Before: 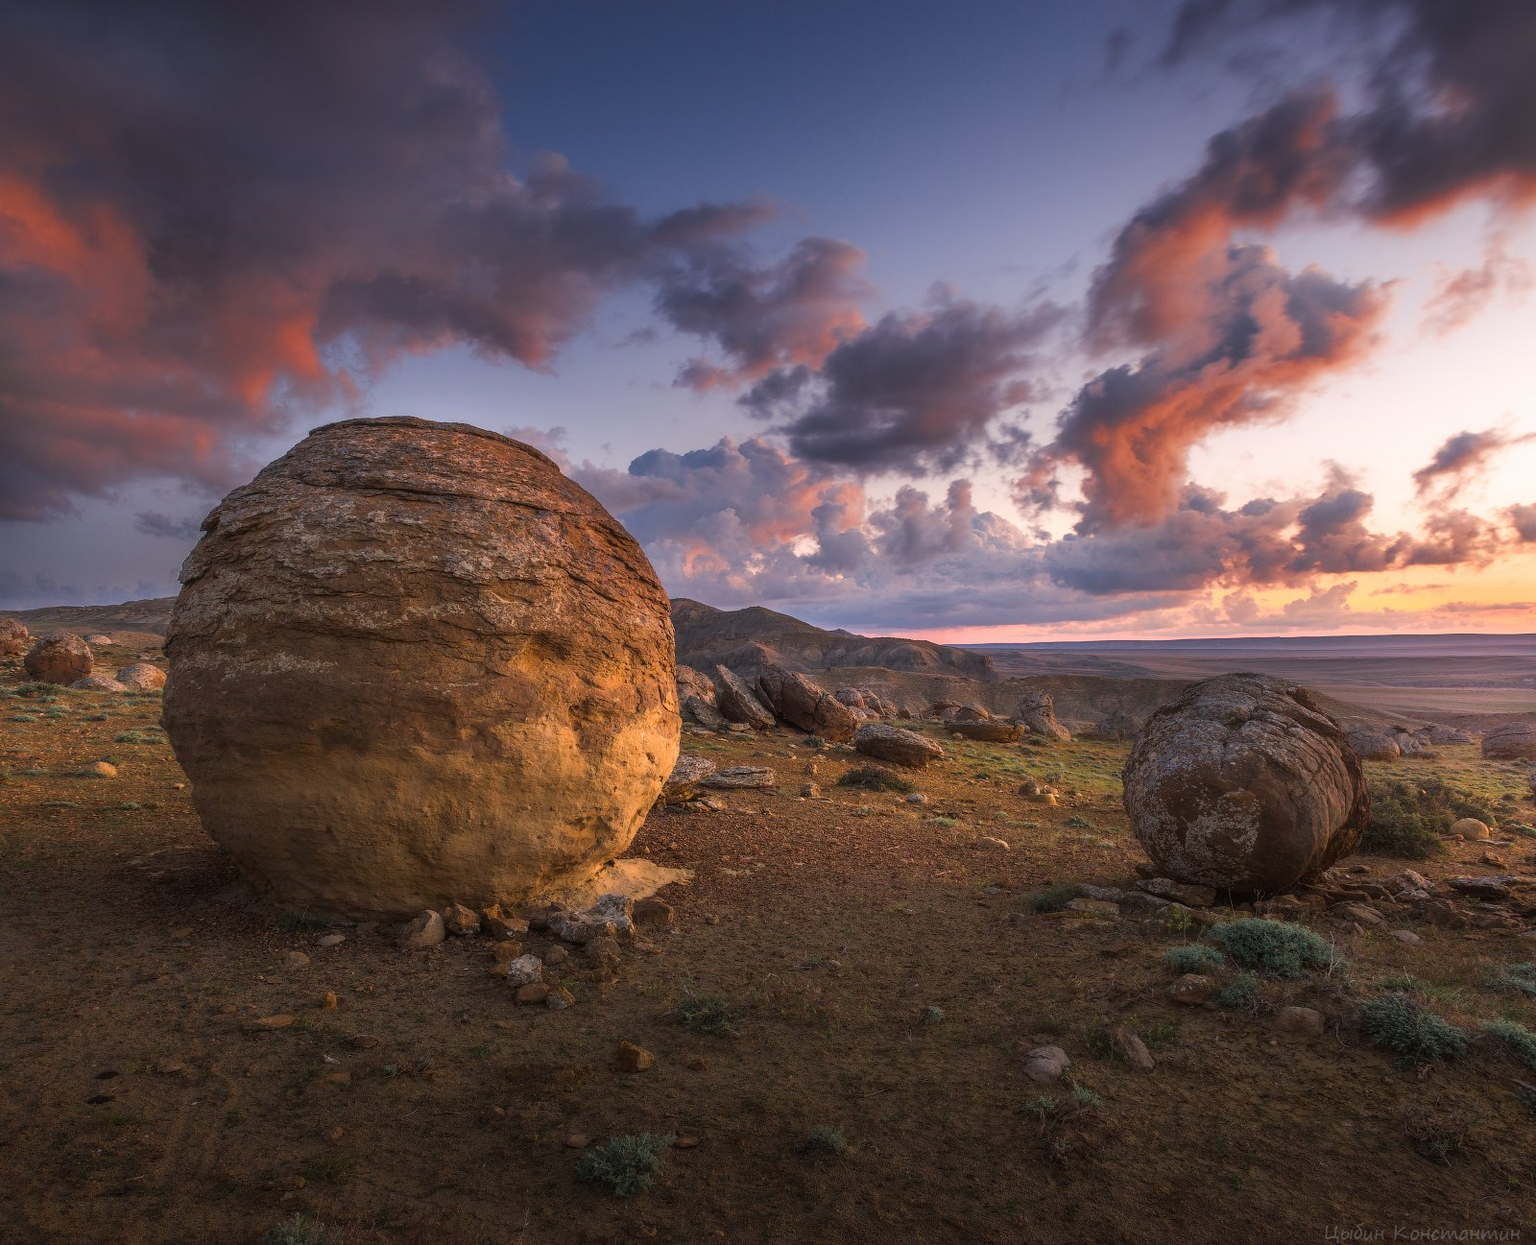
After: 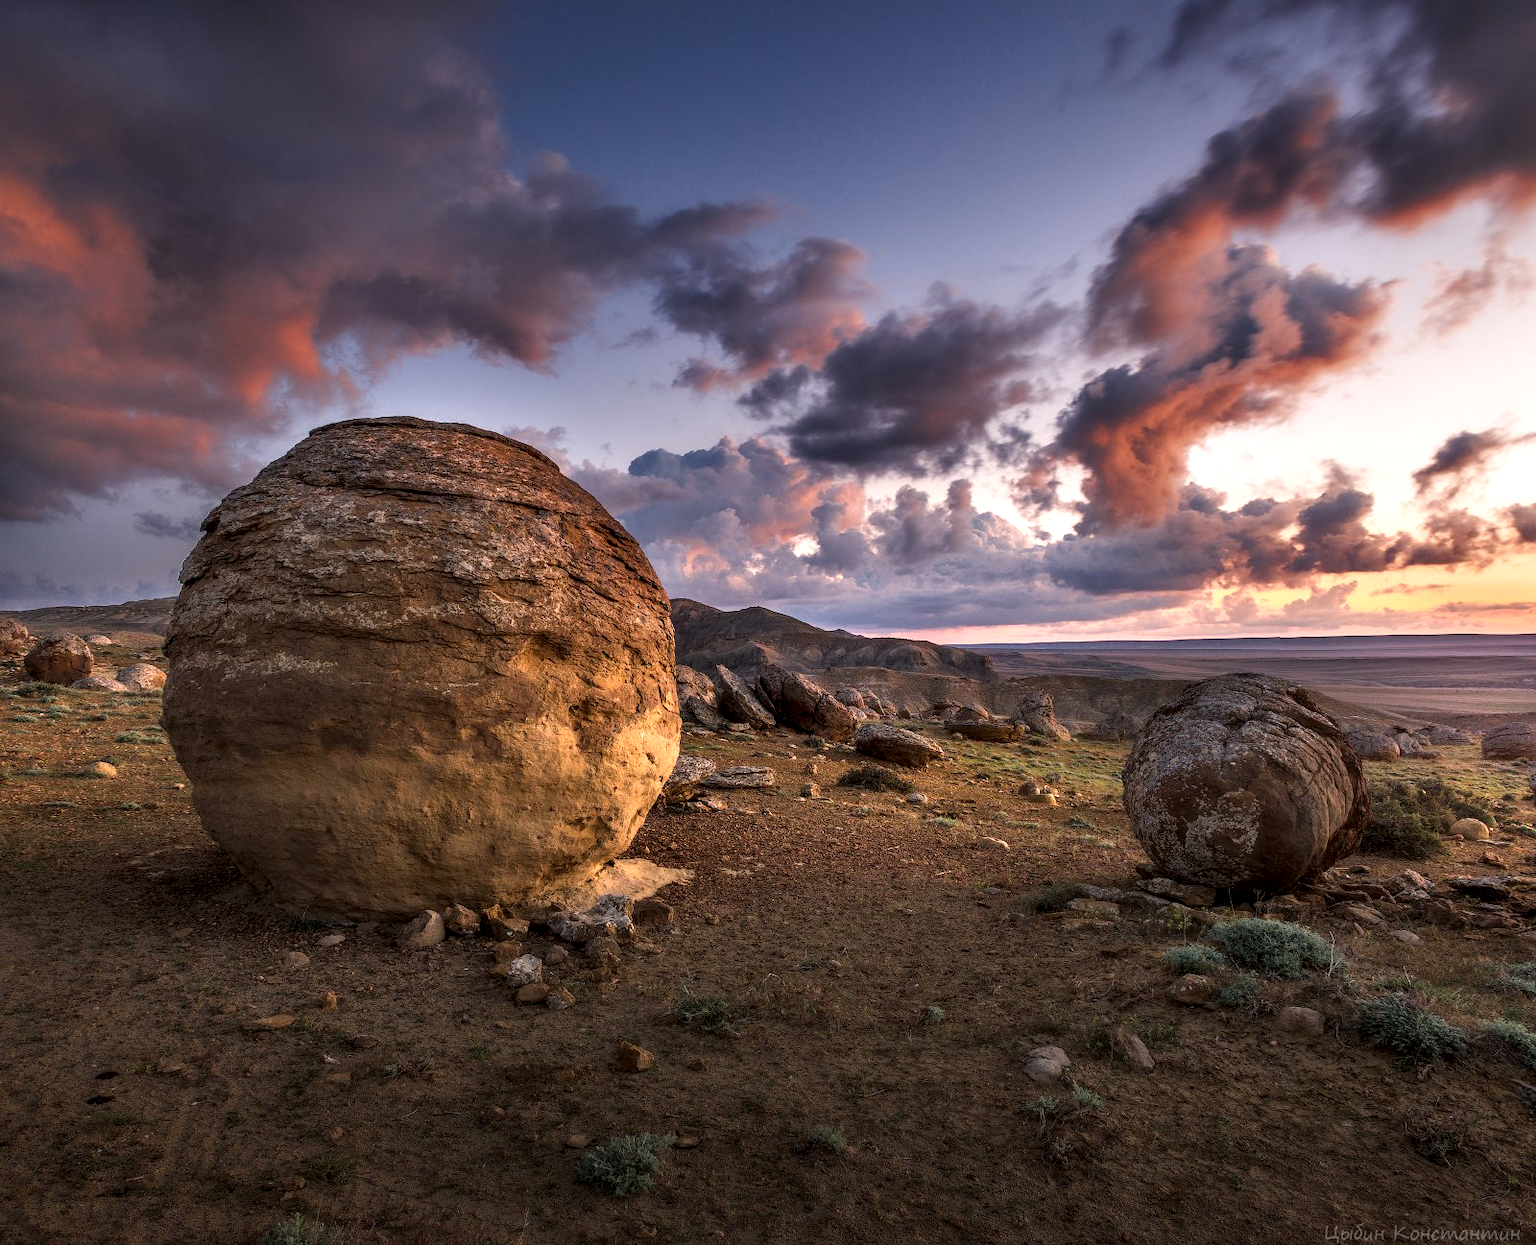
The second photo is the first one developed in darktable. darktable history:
contrast equalizer: y [[0.601, 0.6, 0.598, 0.598, 0.6, 0.601], [0.5 ×6], [0.5 ×6], [0 ×6], [0 ×6]]
